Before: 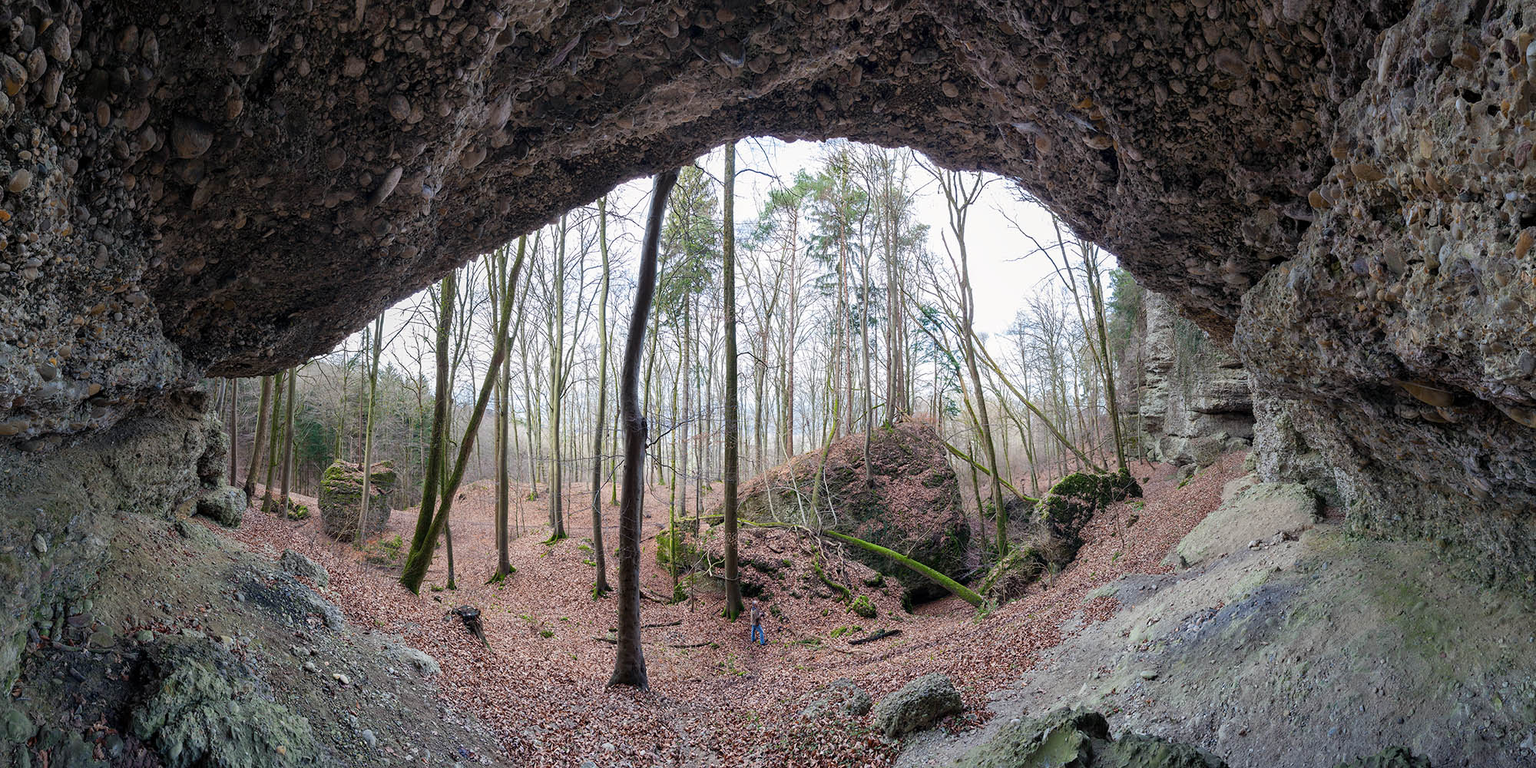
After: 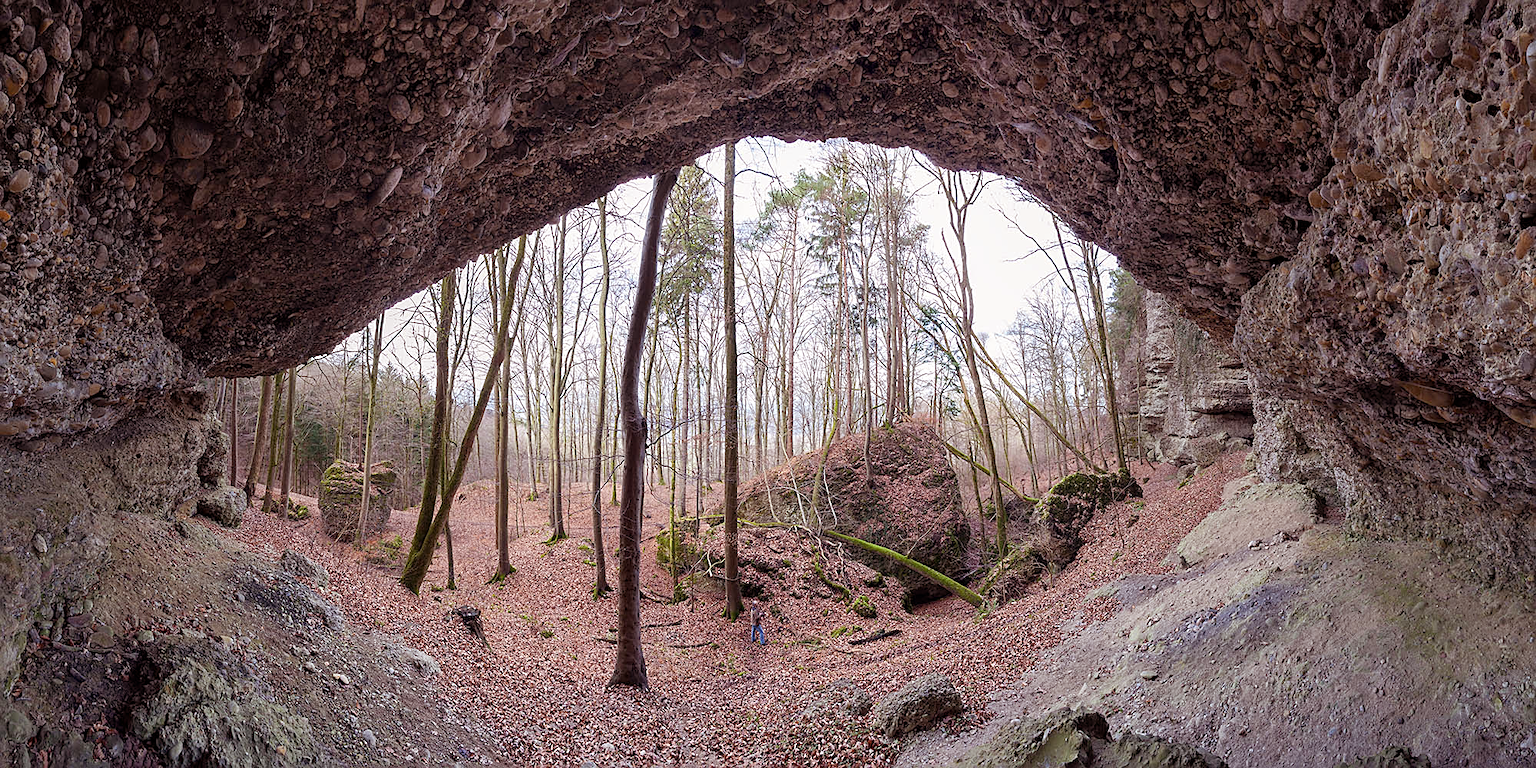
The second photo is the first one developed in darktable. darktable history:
rgb levels: mode RGB, independent channels, levels [[0, 0.474, 1], [0, 0.5, 1], [0, 0.5, 1]]
sharpen: on, module defaults
